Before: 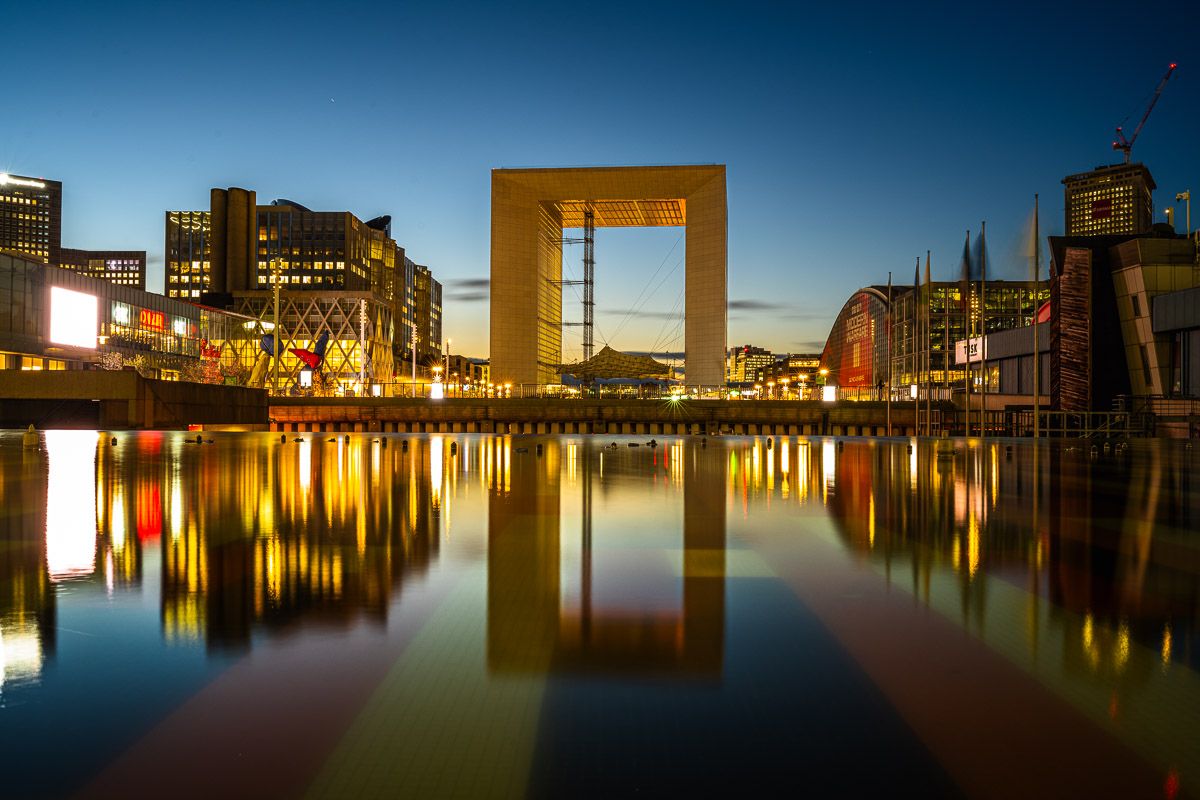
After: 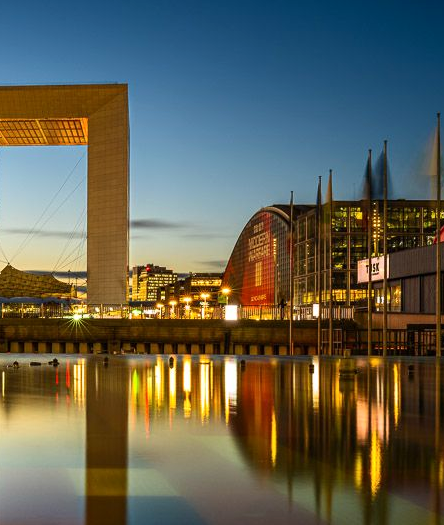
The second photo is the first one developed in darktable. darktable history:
contrast brightness saturation: contrast 0.101, brightness 0.024, saturation 0.019
crop and rotate: left 49.863%, top 10.146%, right 13.081%, bottom 24.224%
